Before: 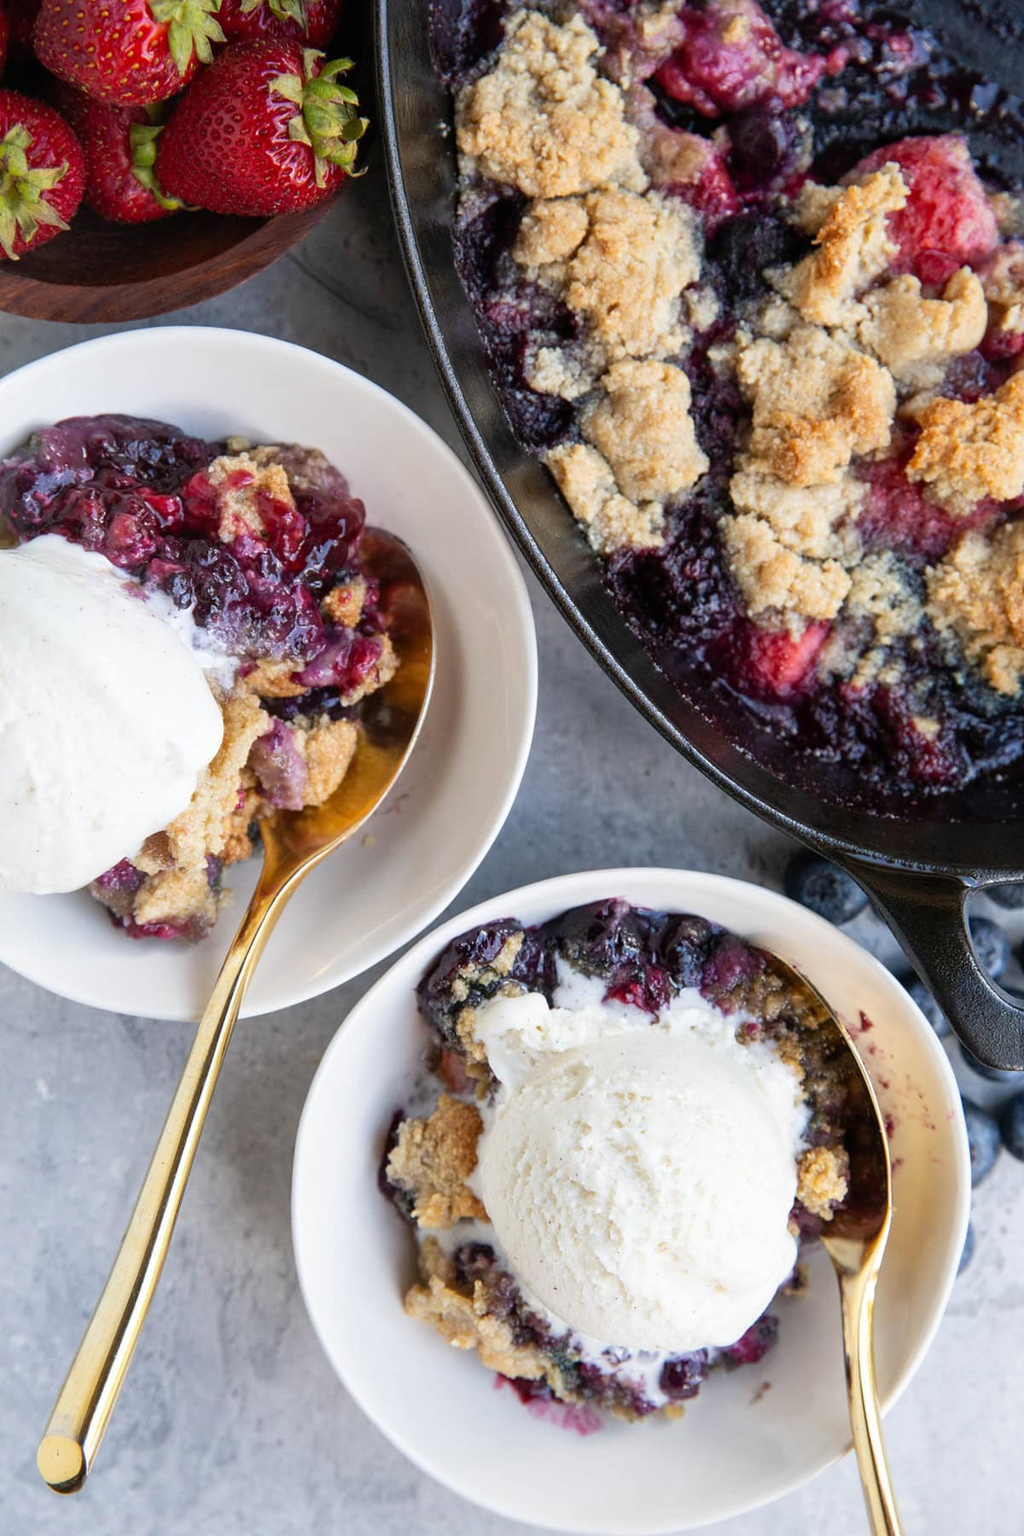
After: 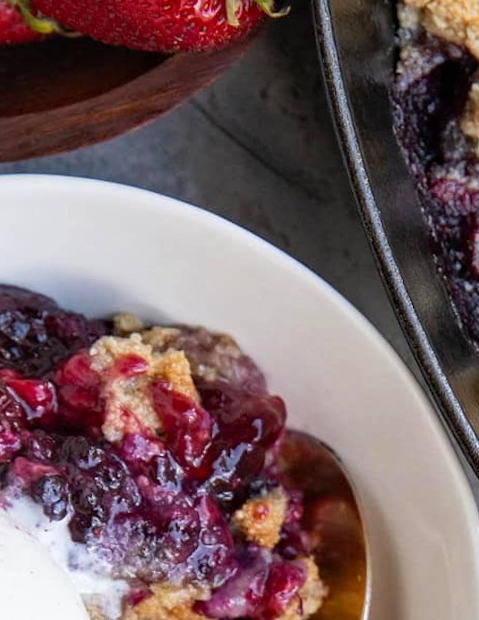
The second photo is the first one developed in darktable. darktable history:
crop: left 15.452%, top 5.459%, right 43.956%, bottom 56.62%
rotate and perspective: rotation -0.013°, lens shift (vertical) -0.027, lens shift (horizontal) 0.178, crop left 0.016, crop right 0.989, crop top 0.082, crop bottom 0.918
haze removal: adaptive false
